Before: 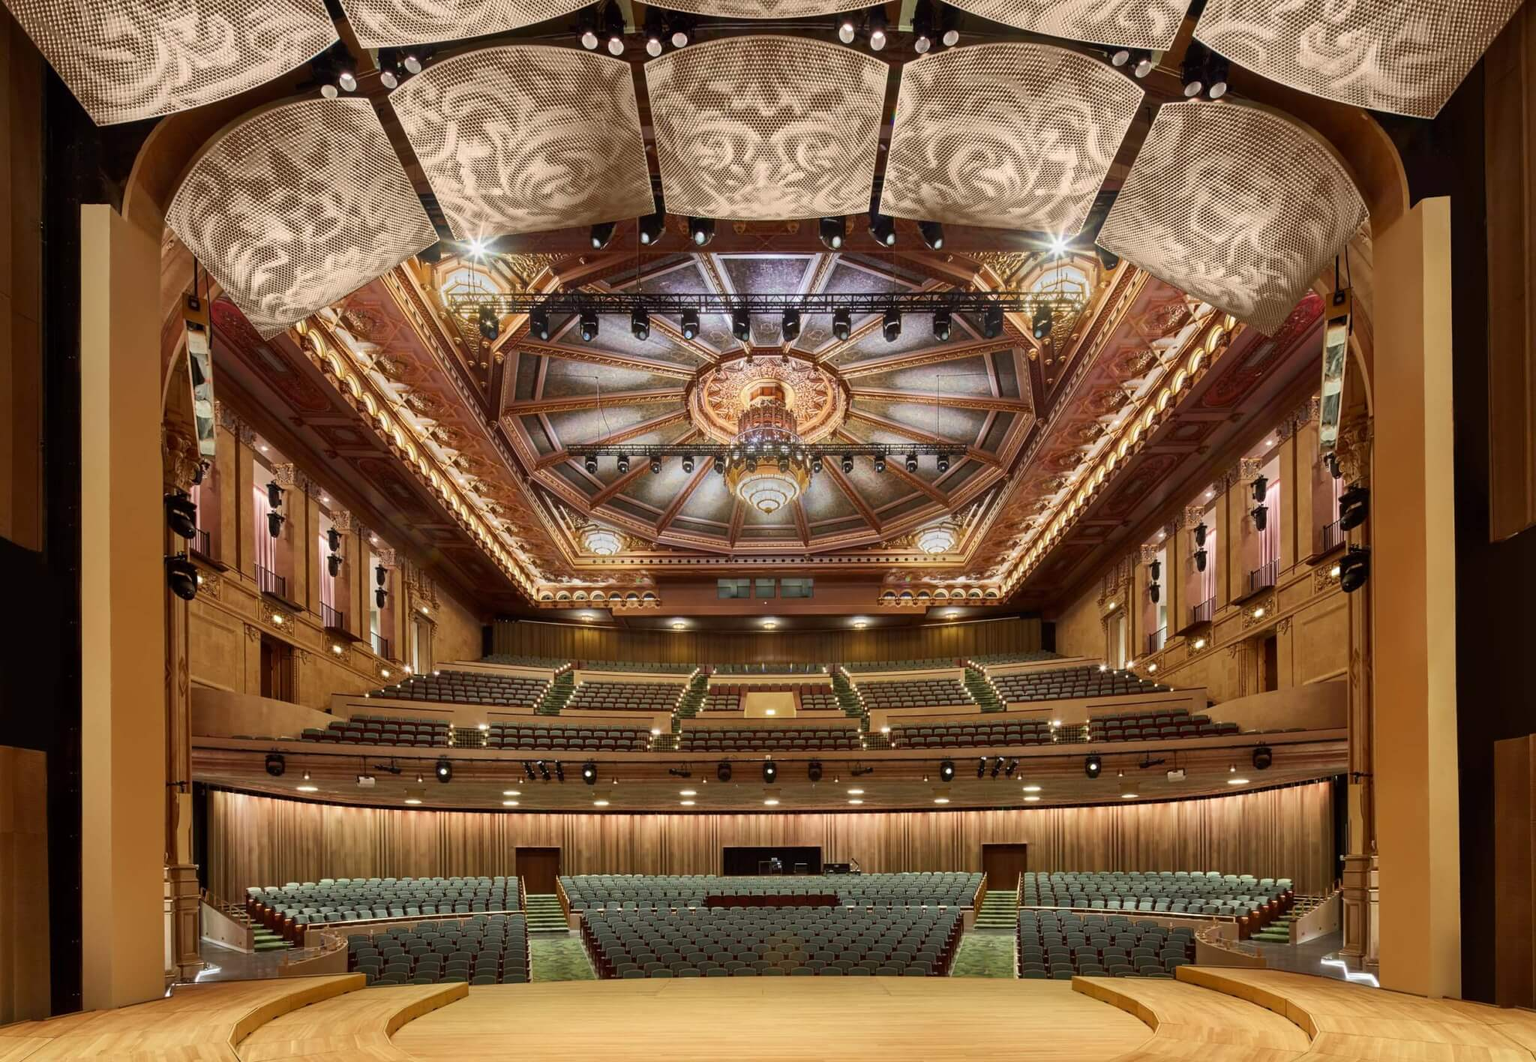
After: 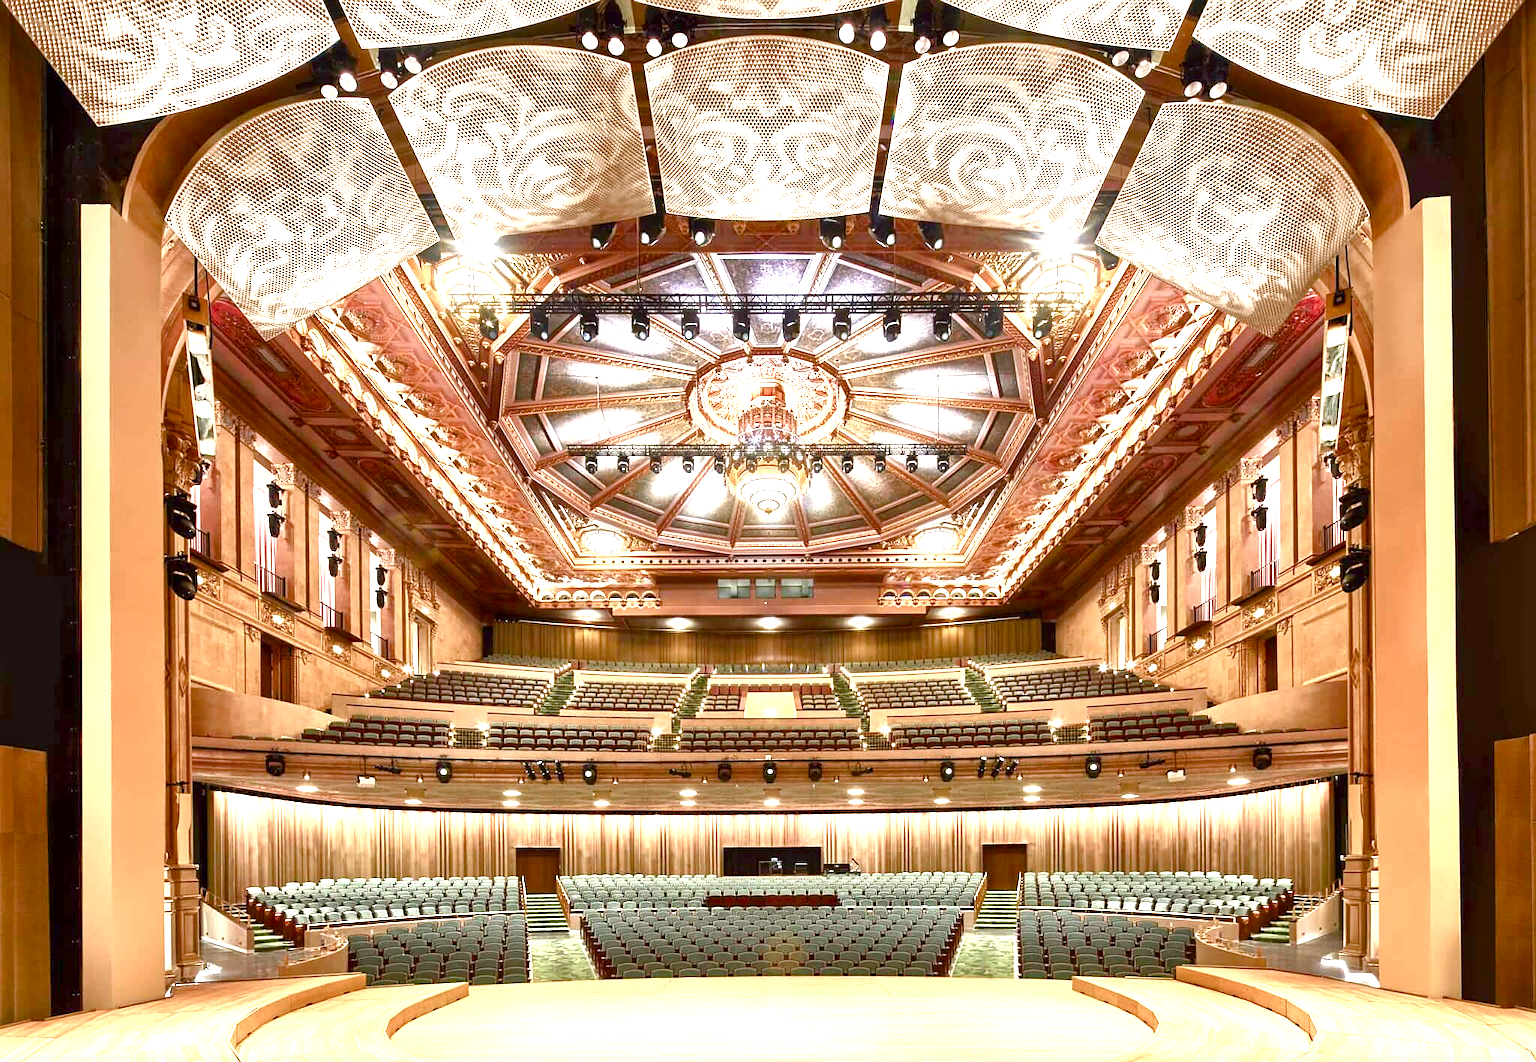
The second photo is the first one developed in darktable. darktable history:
color balance rgb: shadows lift › chroma 2.001%, shadows lift › hue 137.89°, perceptual saturation grading › global saturation 20%, perceptual saturation grading › highlights -50.244%, perceptual saturation grading › shadows 30.975%
local contrast: mode bilateral grid, contrast 20, coarseness 50, detail 141%, midtone range 0.2
exposure: black level correction 0, exposure 1.746 EV, compensate highlight preservation false
sharpen: radius 1.013
